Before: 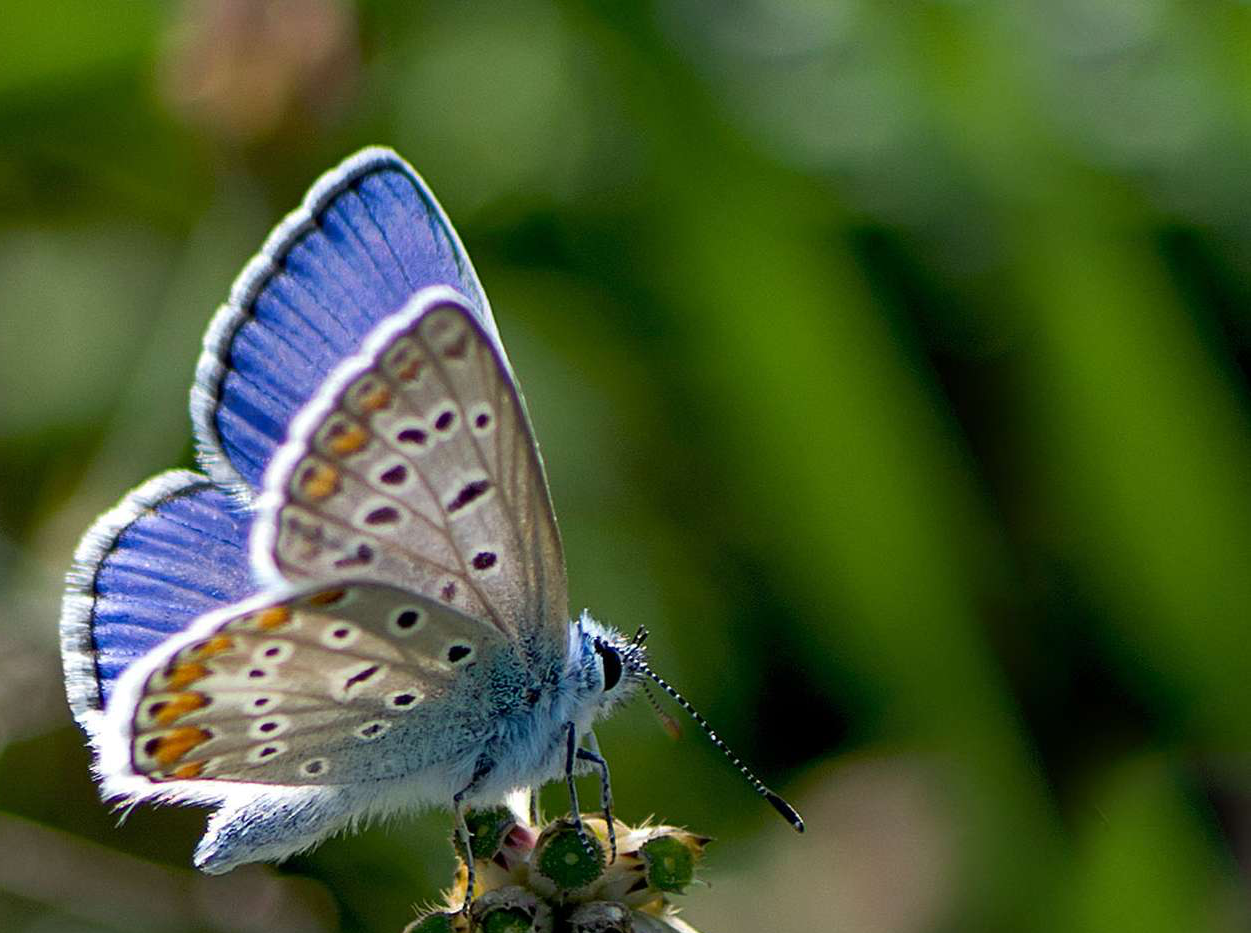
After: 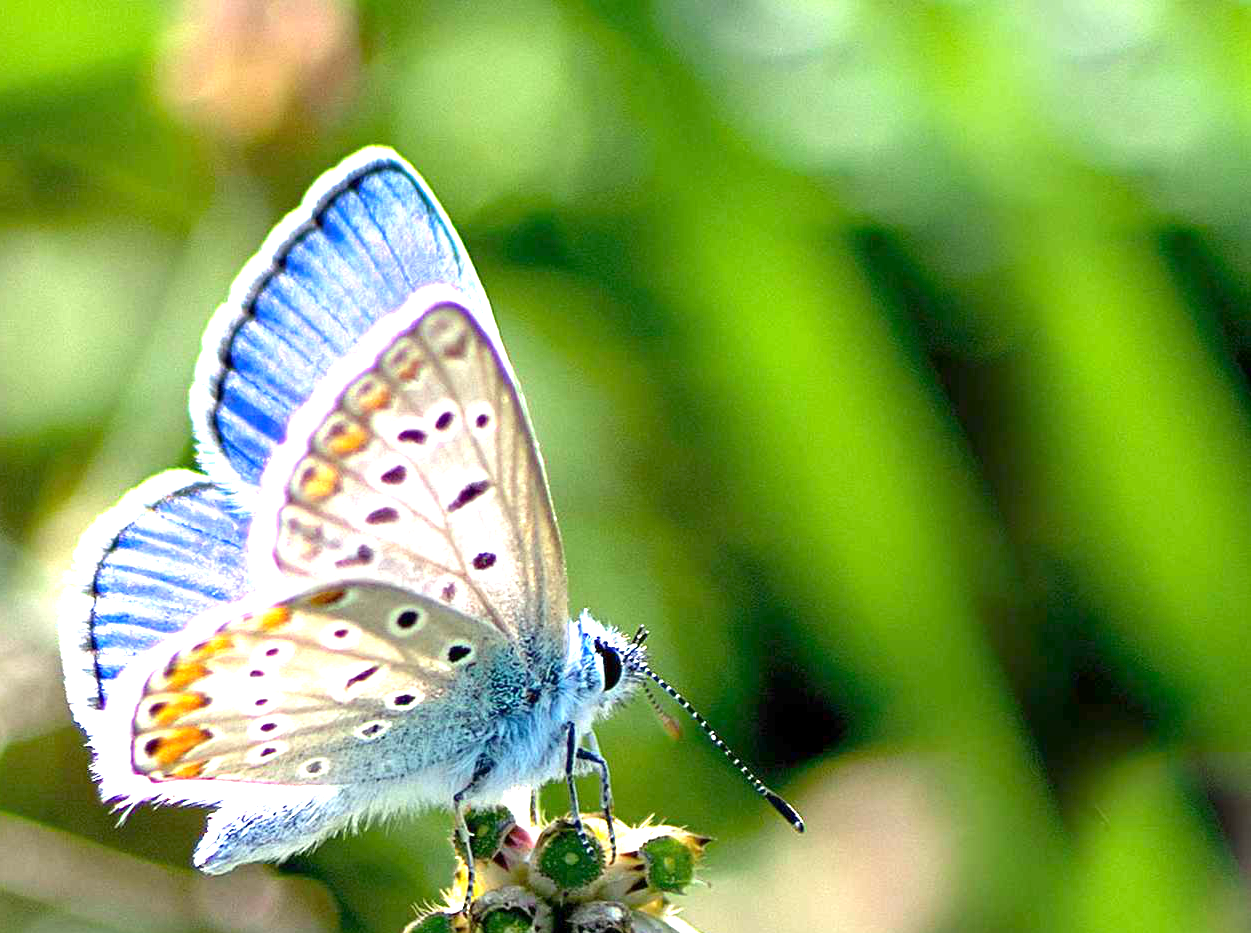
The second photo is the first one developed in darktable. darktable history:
exposure: exposure 1.992 EV, compensate highlight preservation false
